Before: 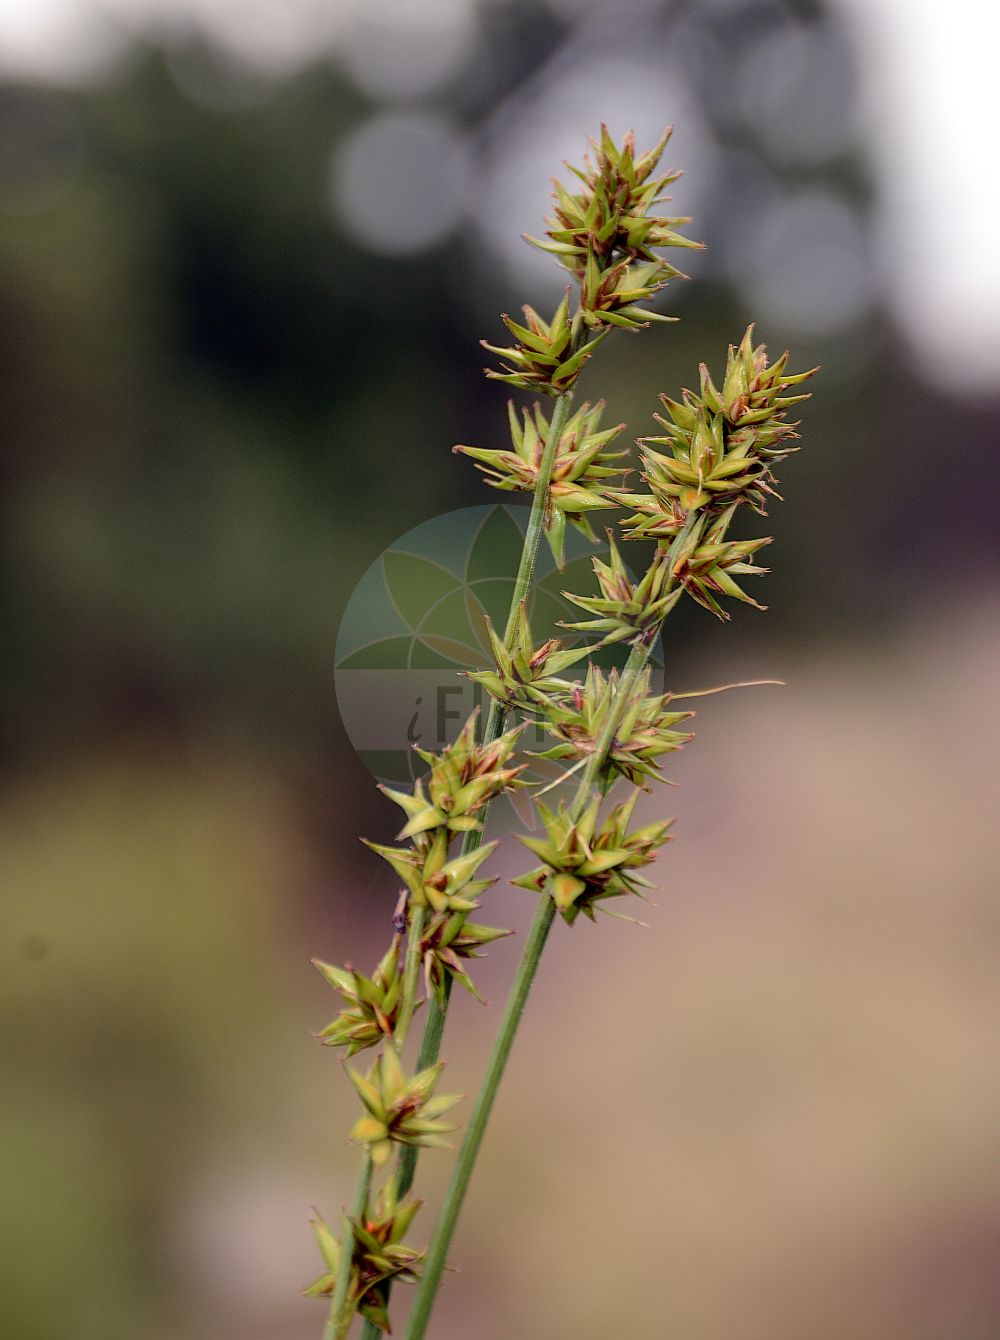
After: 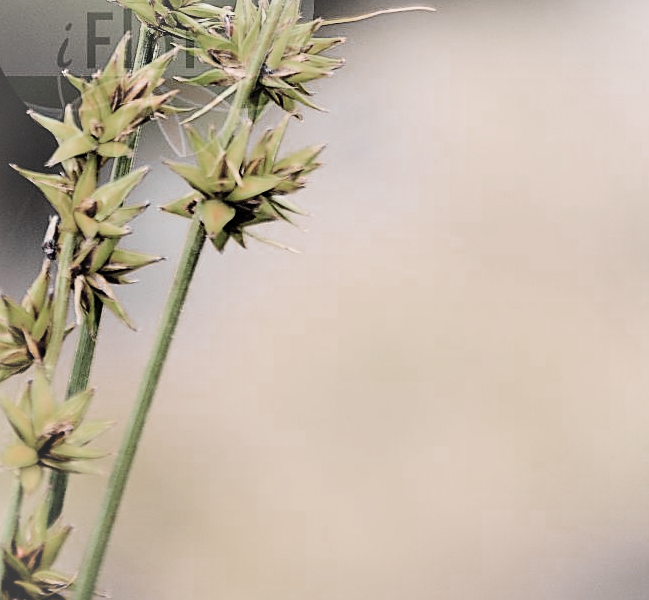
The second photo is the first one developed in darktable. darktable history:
crop and rotate: left 35.098%, top 50.368%, bottom 4.851%
base curve: curves: ch0 [(0, 0) (0.007, 0.004) (0.027, 0.03) (0.046, 0.07) (0.207, 0.54) (0.442, 0.872) (0.673, 0.972) (1, 1)]
contrast brightness saturation: contrast 0.043, saturation 0.072
vignetting: fall-off start 87.97%, fall-off radius 25.2%, brightness 0.041, saturation -0.001, unbound false
color zones: curves: ch0 [(0, 0.487) (0.241, 0.395) (0.434, 0.373) (0.658, 0.412) (0.838, 0.487)]; ch1 [(0, 0) (0.053, 0.053) (0.211, 0.202) (0.579, 0.259) (0.781, 0.241)]
sharpen: on, module defaults
